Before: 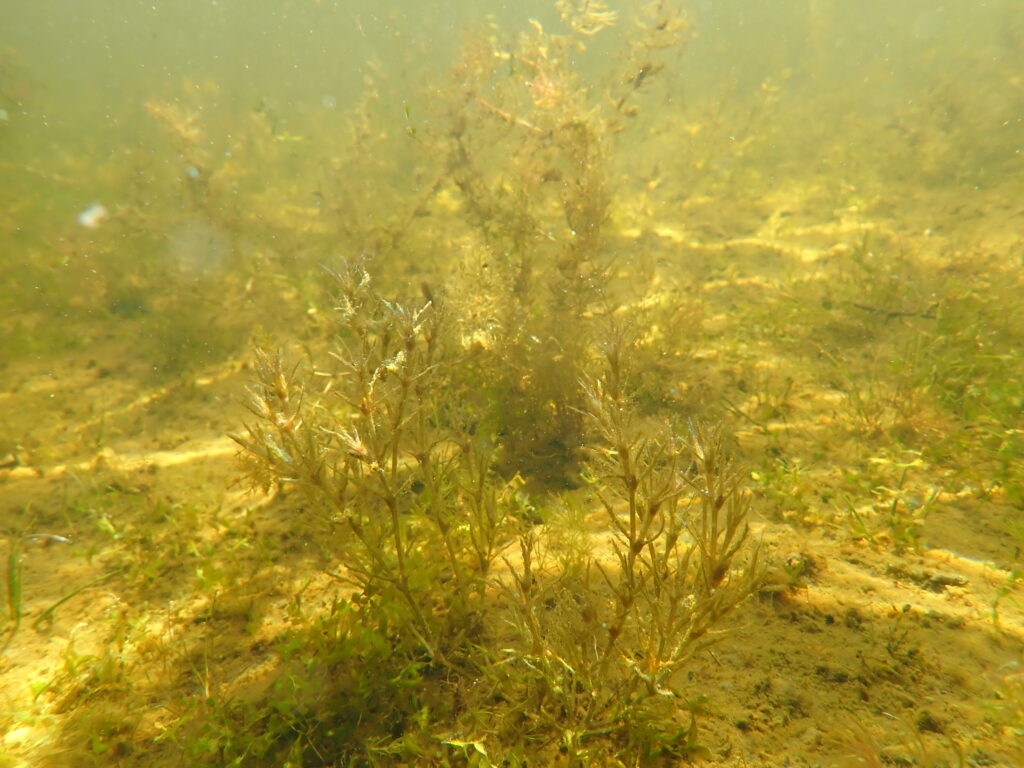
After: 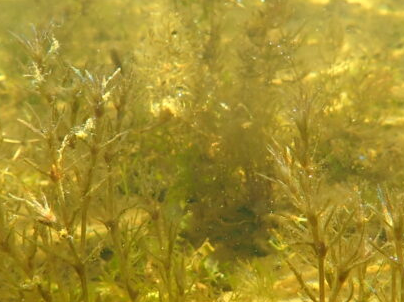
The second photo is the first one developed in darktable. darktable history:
crop: left 30.443%, top 30.412%, right 30.017%, bottom 30.161%
